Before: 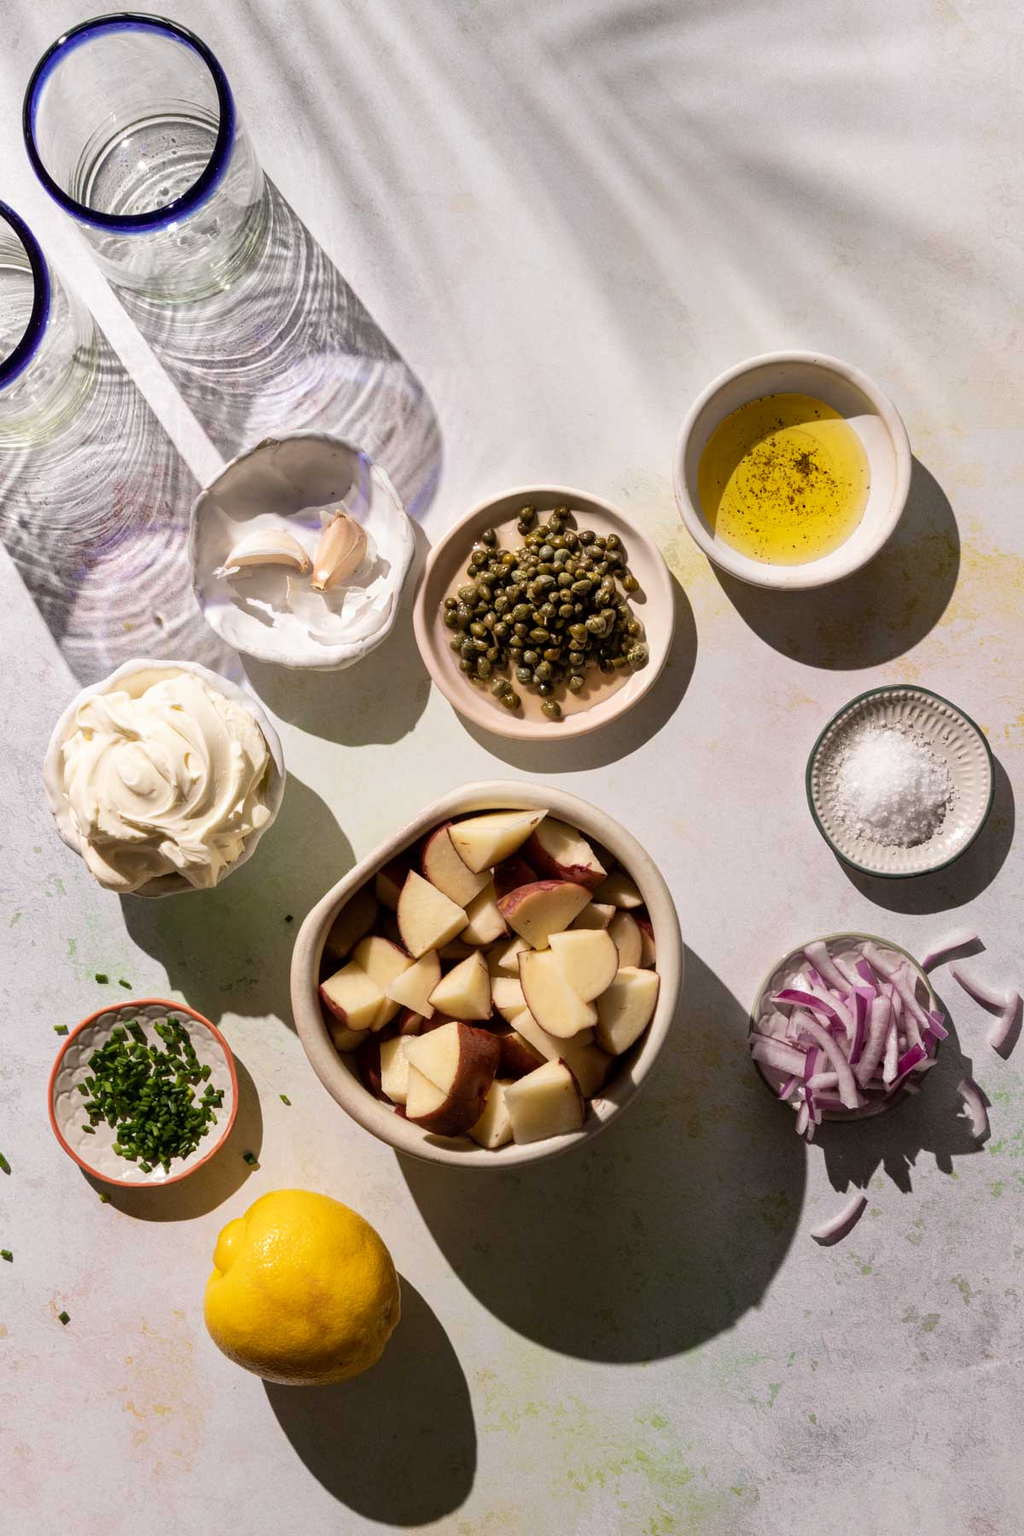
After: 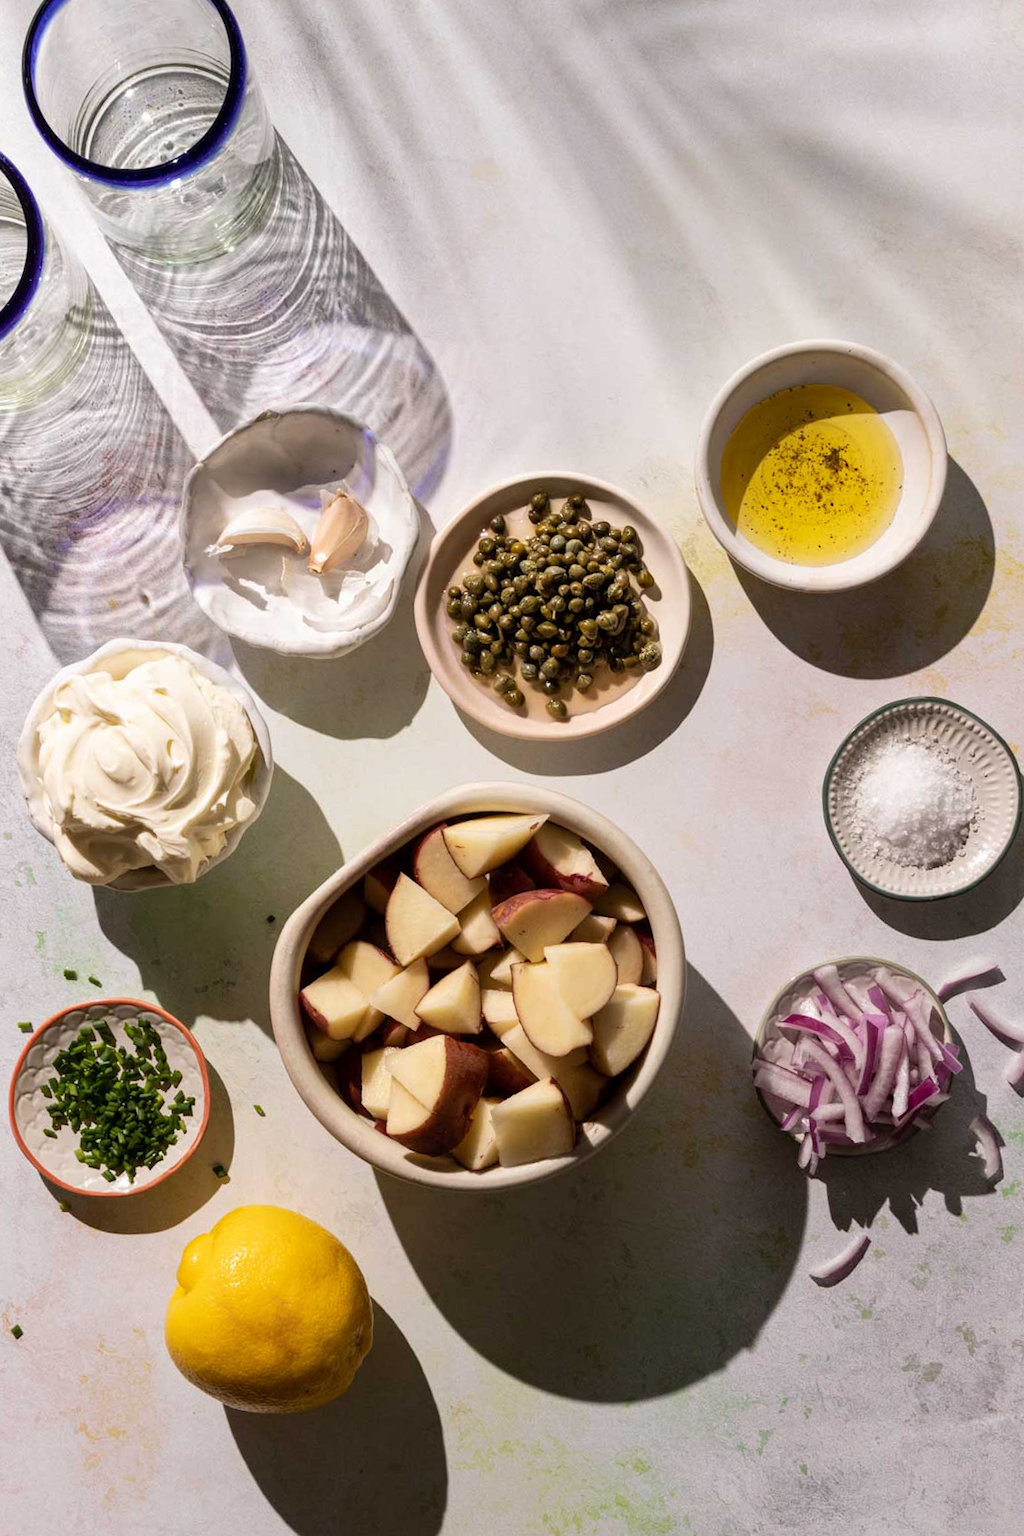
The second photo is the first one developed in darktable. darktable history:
crop and rotate: angle -2.22°
